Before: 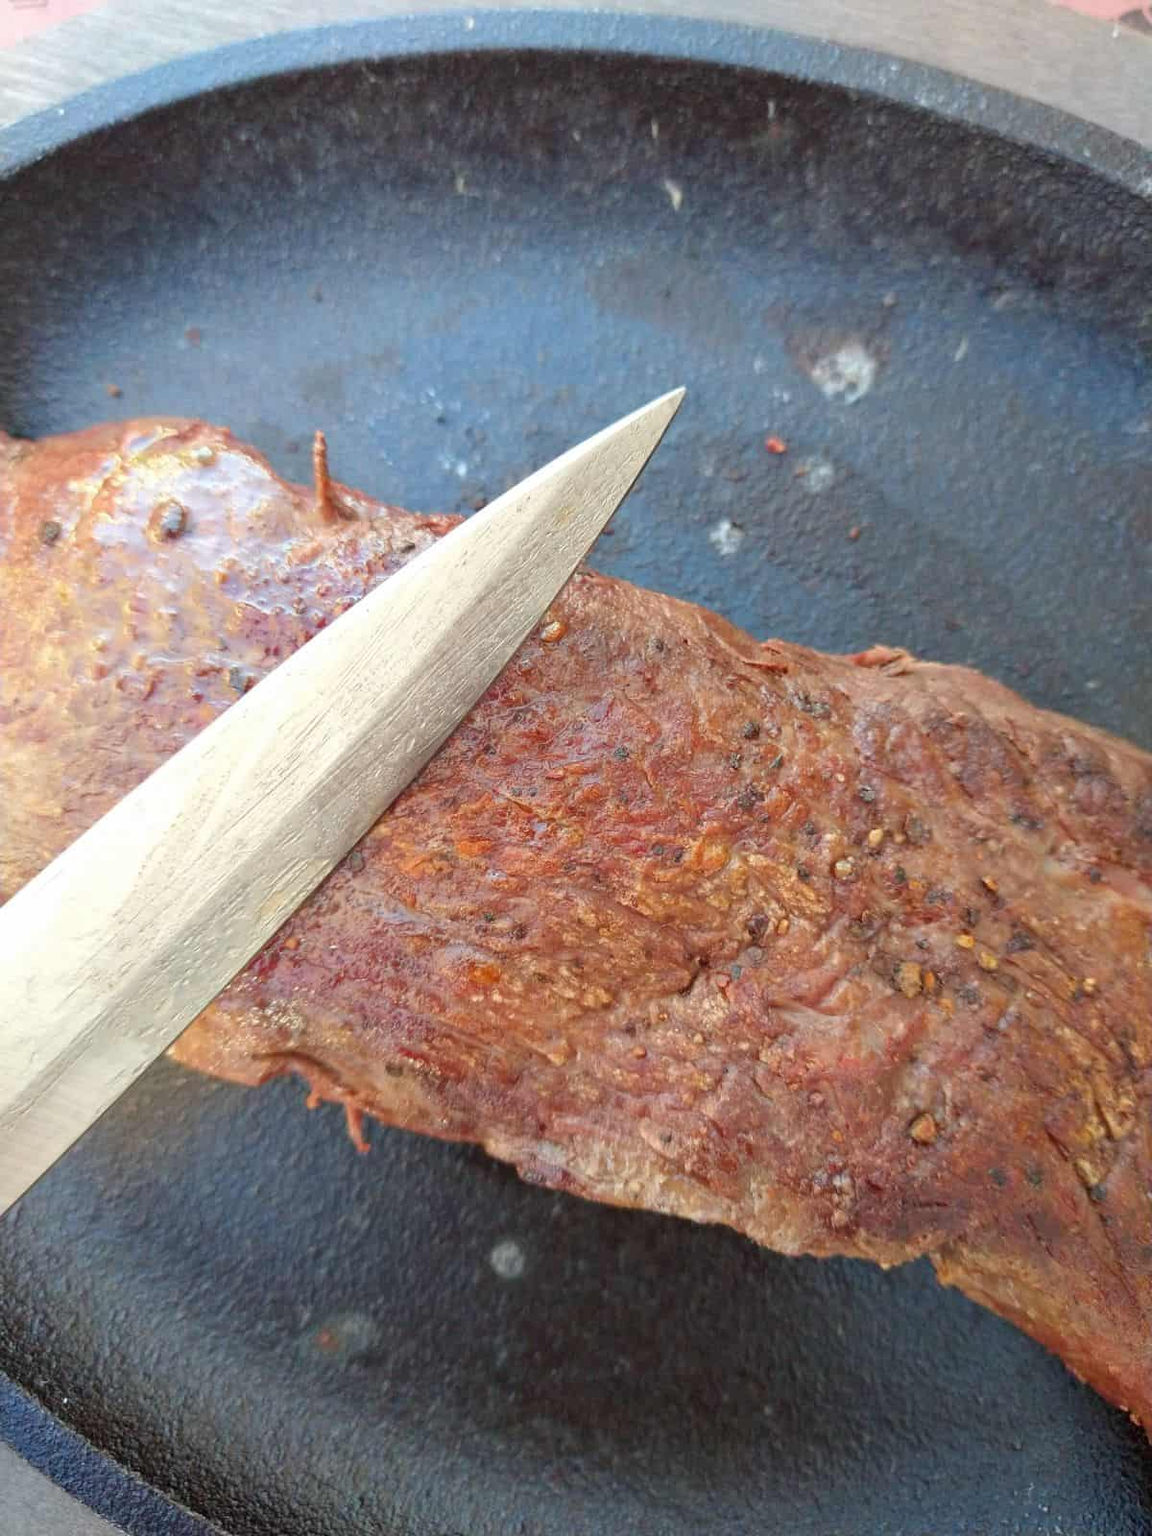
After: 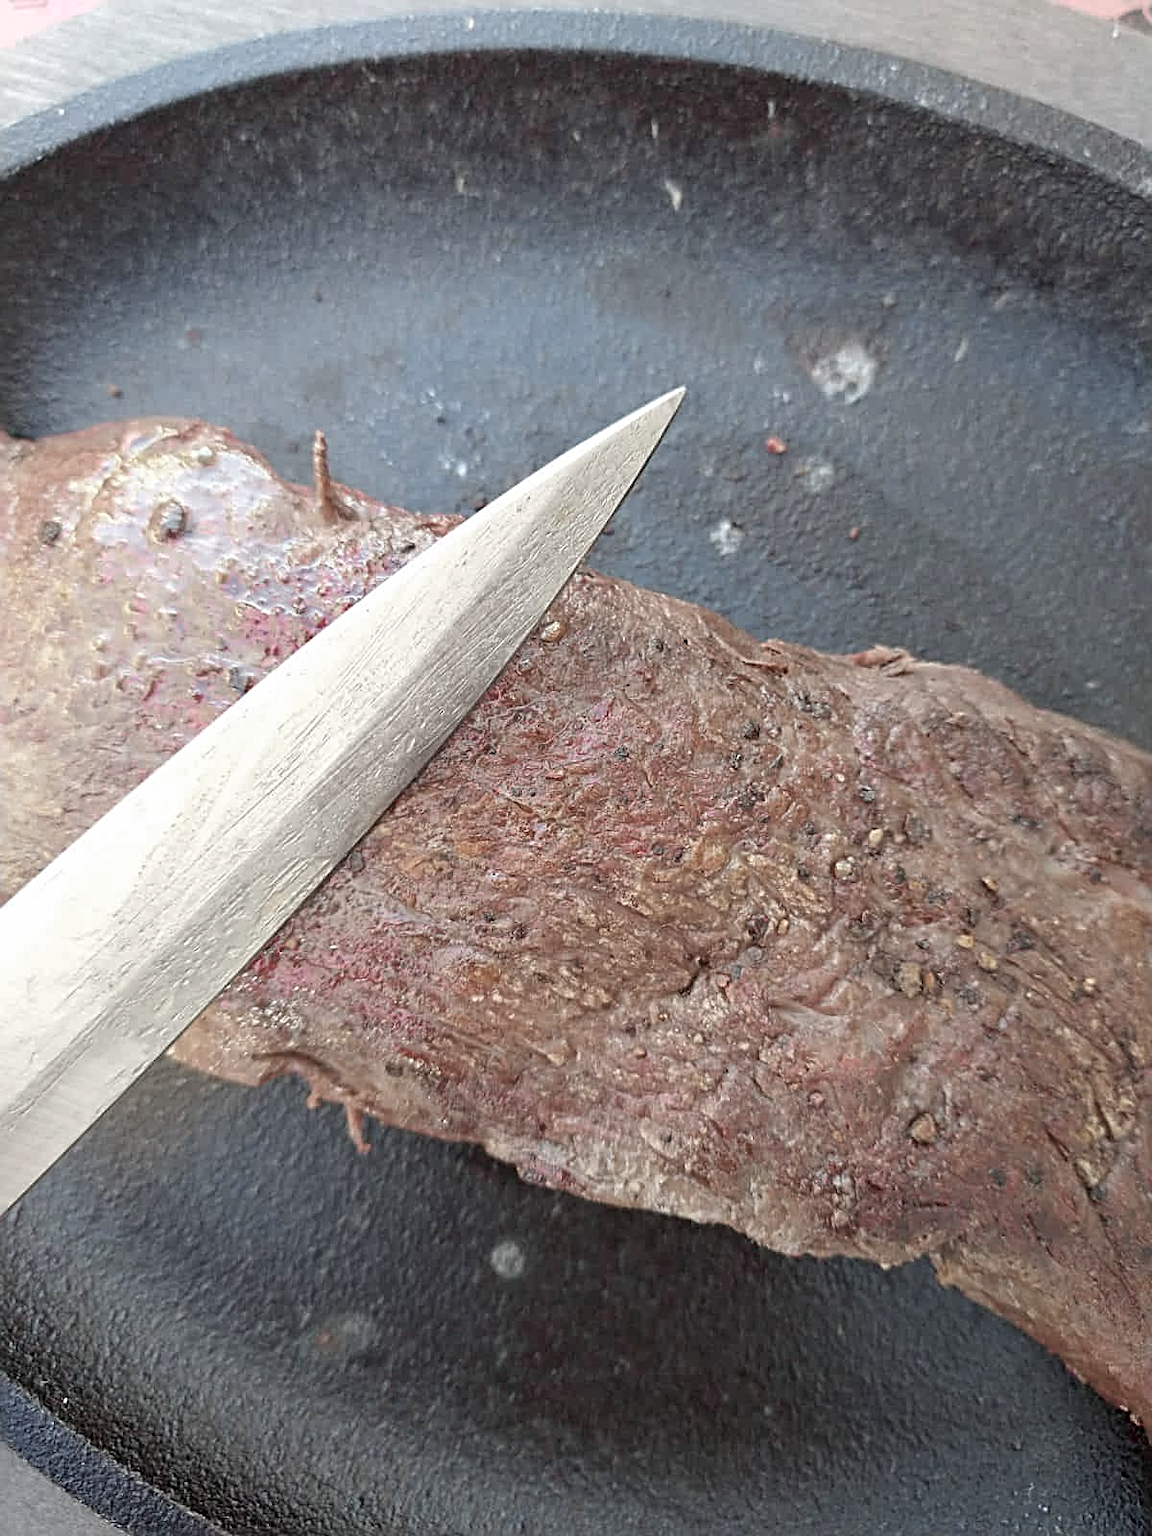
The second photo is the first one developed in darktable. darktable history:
color zones: curves: ch0 [(0, 0.6) (0.129, 0.508) (0.193, 0.483) (0.429, 0.5) (0.571, 0.5) (0.714, 0.5) (0.857, 0.5) (1, 0.6)]; ch1 [(0, 0.481) (0.112, 0.245) (0.213, 0.223) (0.429, 0.233) (0.571, 0.231) (0.683, 0.242) (0.857, 0.296) (1, 0.481)]
sharpen: radius 2.817, amount 0.715
